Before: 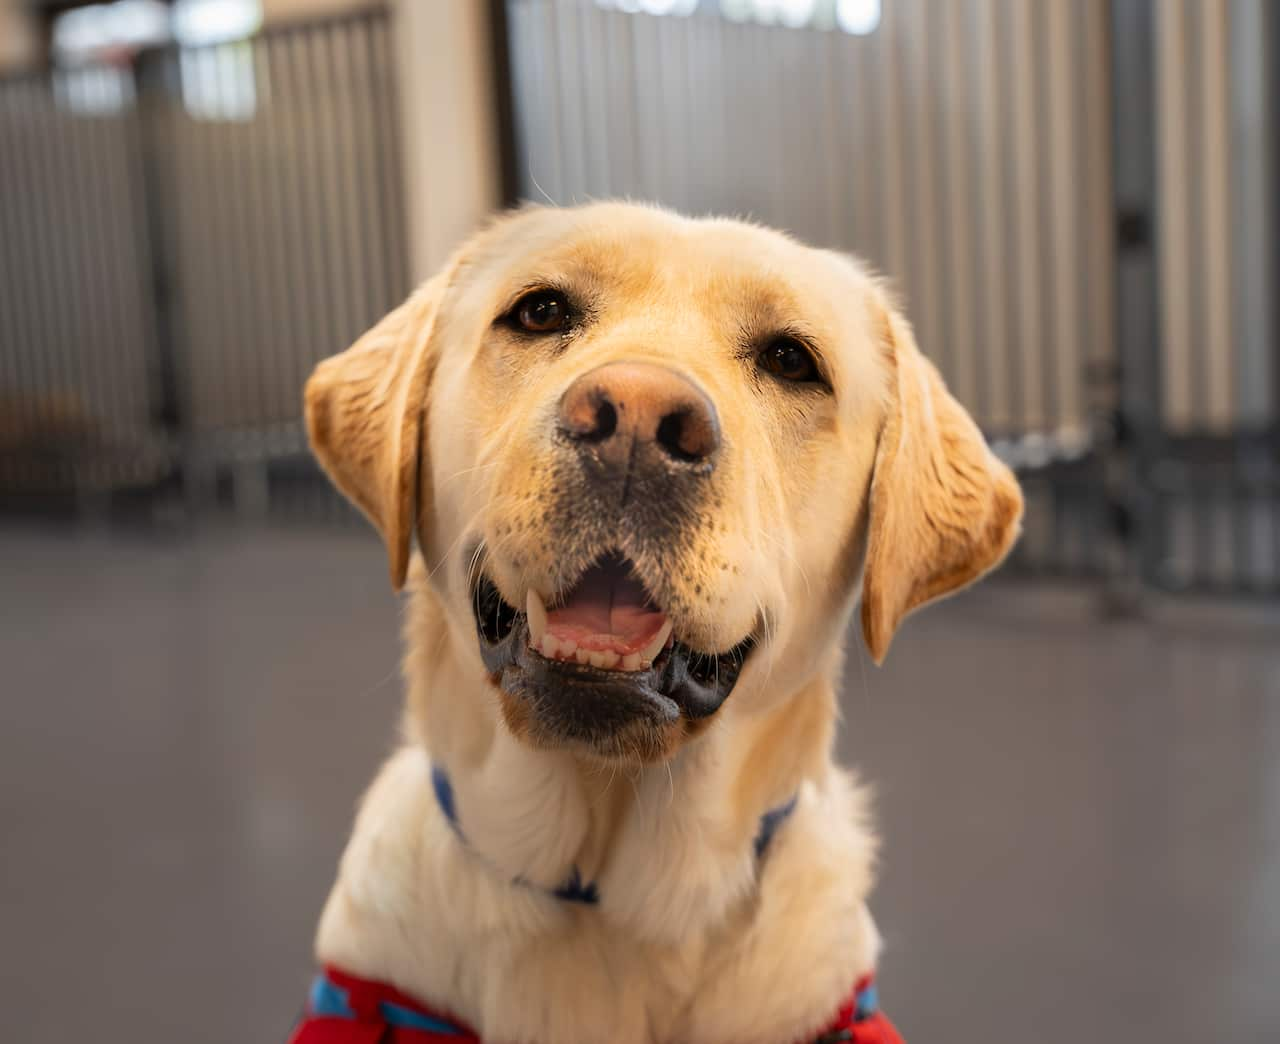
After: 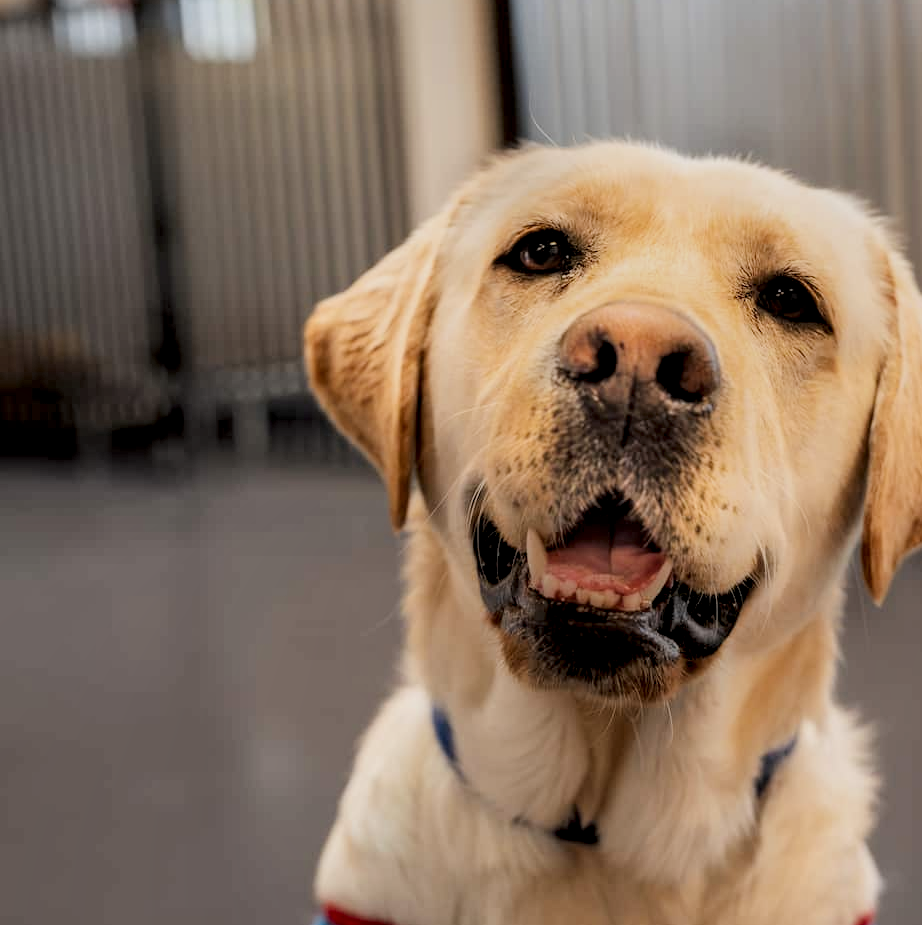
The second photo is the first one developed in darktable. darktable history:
local contrast: highlights 26%, detail 150%
filmic rgb: black relative exposure -7.65 EV, white relative exposure 4.56 EV, hardness 3.61
crop: top 5.805%, right 27.892%, bottom 5.546%
